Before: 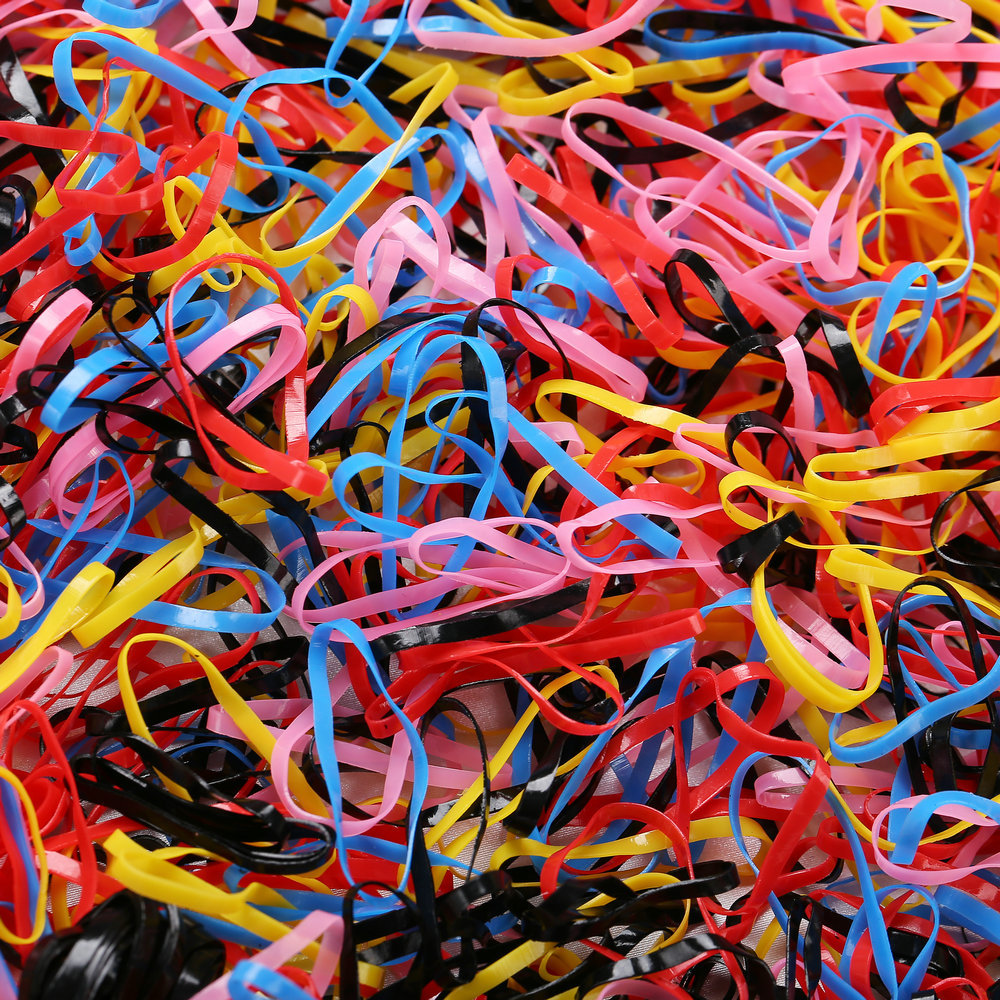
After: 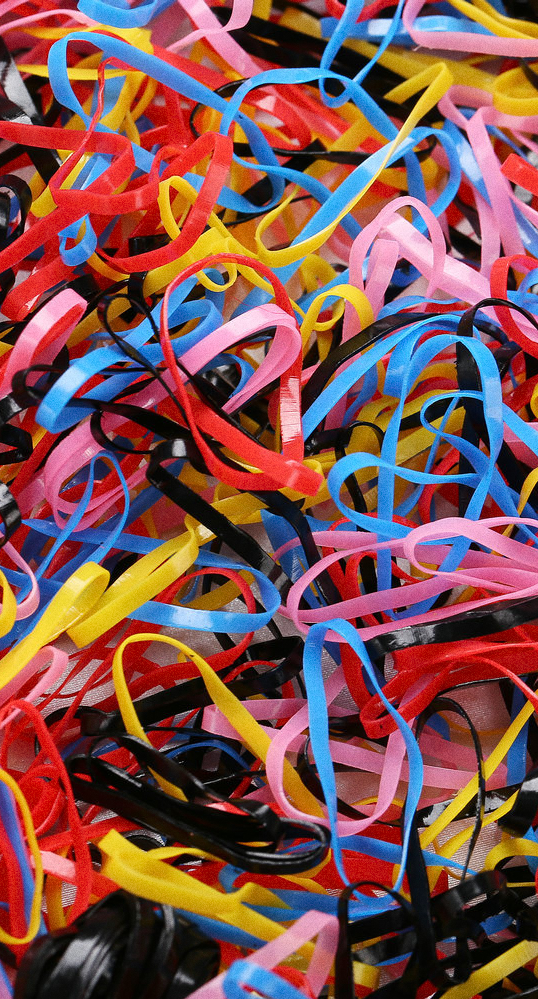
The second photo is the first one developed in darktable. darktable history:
crop: left 0.587%, right 45.588%, bottom 0.086%
grain: coarseness 0.09 ISO
